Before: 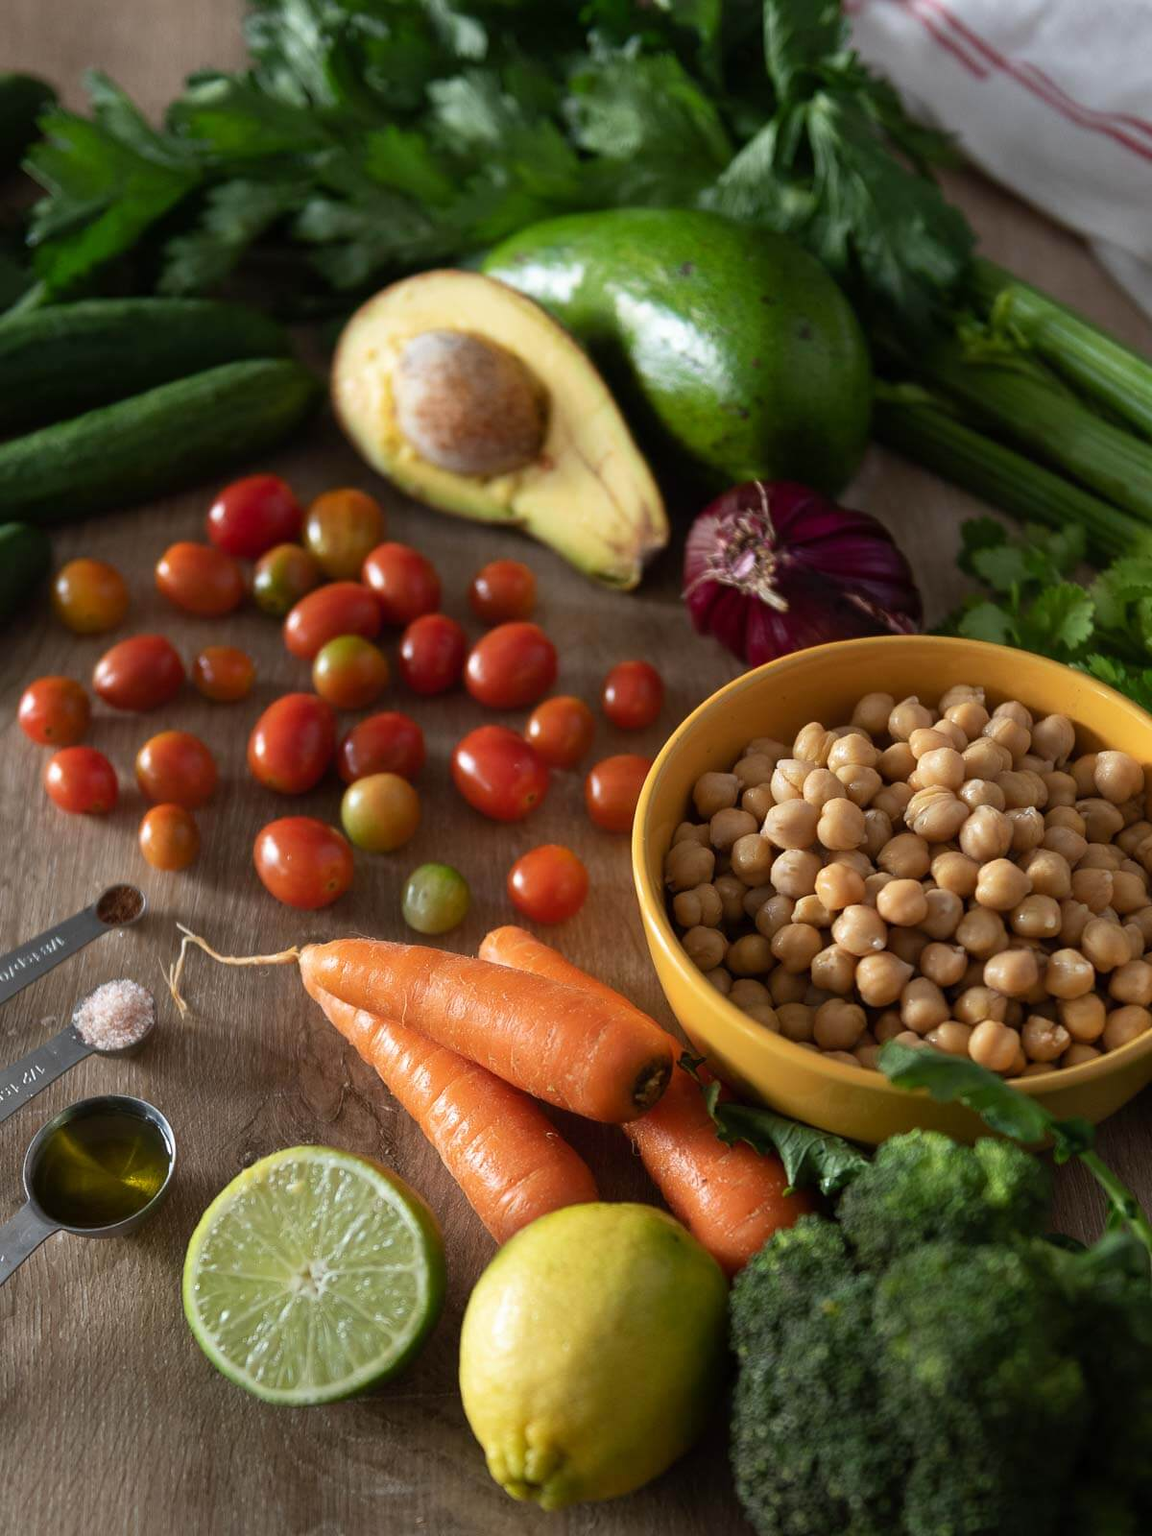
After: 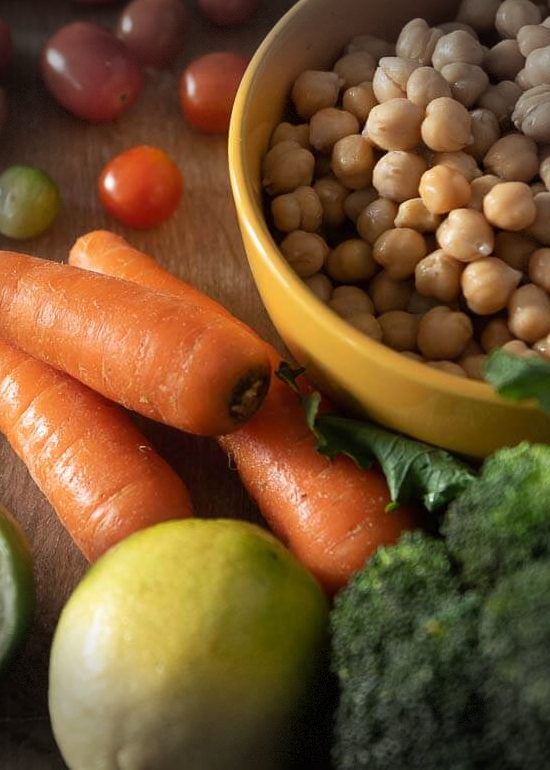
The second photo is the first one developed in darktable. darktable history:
vignetting: fall-off start 68.83%, fall-off radius 29.23%, width/height ratio 0.99, shape 0.863, dithering 8-bit output
crop: left 35.891%, top 45.886%, right 18.21%, bottom 5.944%
